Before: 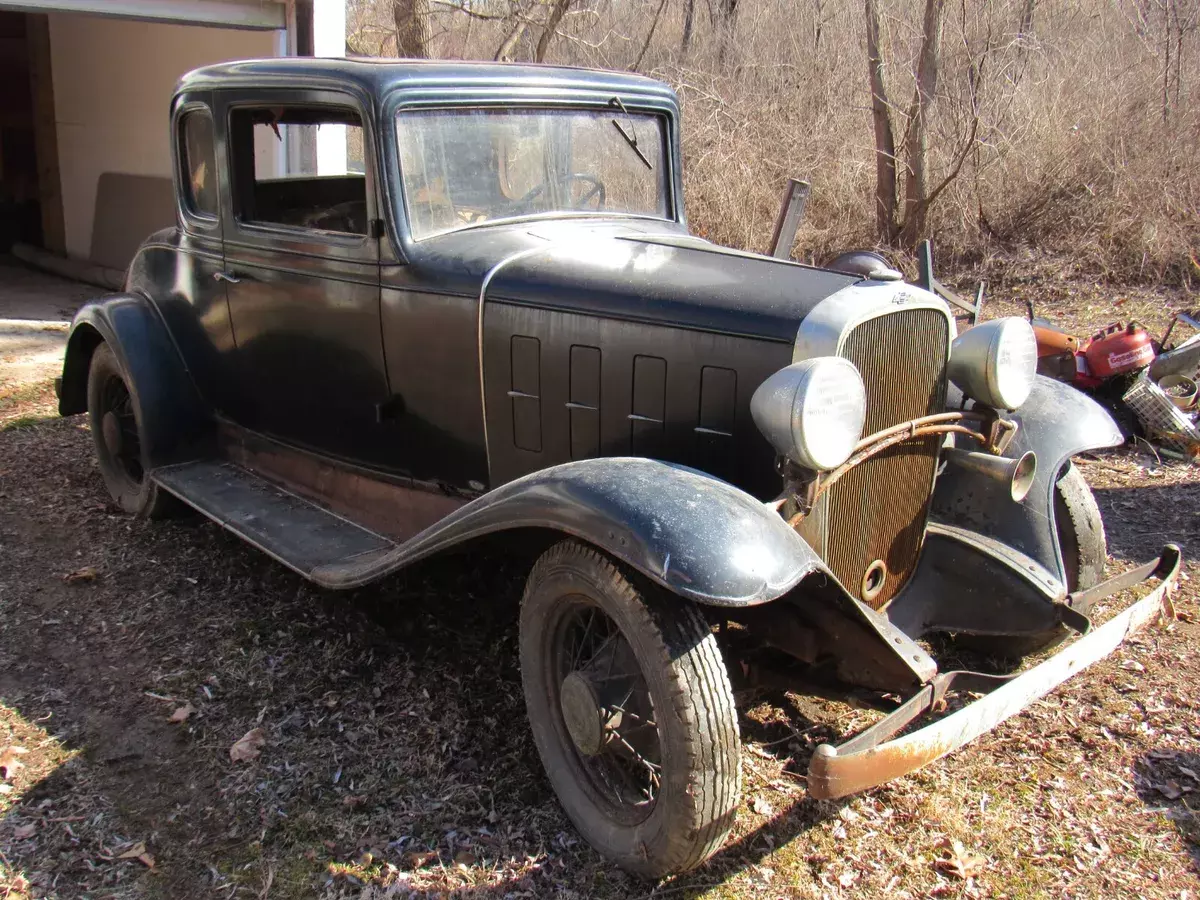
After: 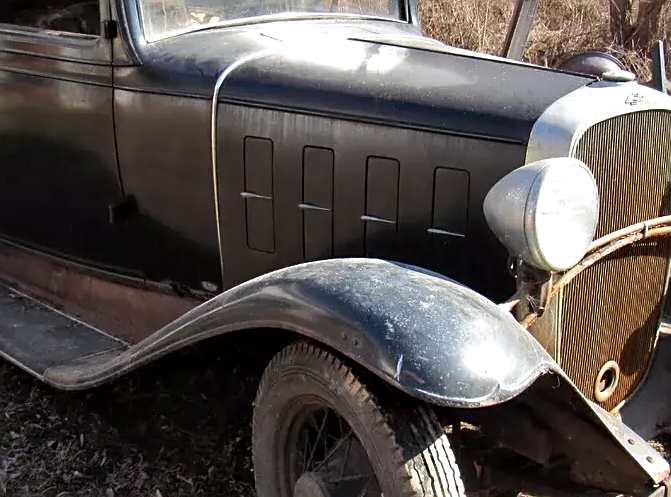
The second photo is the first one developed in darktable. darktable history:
sharpen: on, module defaults
contrast equalizer: y [[0.536, 0.565, 0.581, 0.516, 0.52, 0.491], [0.5 ×6], [0.5 ×6], [0 ×6], [0 ×6]]
crop and rotate: left 22.281%, top 22.203%, right 21.735%, bottom 22.551%
